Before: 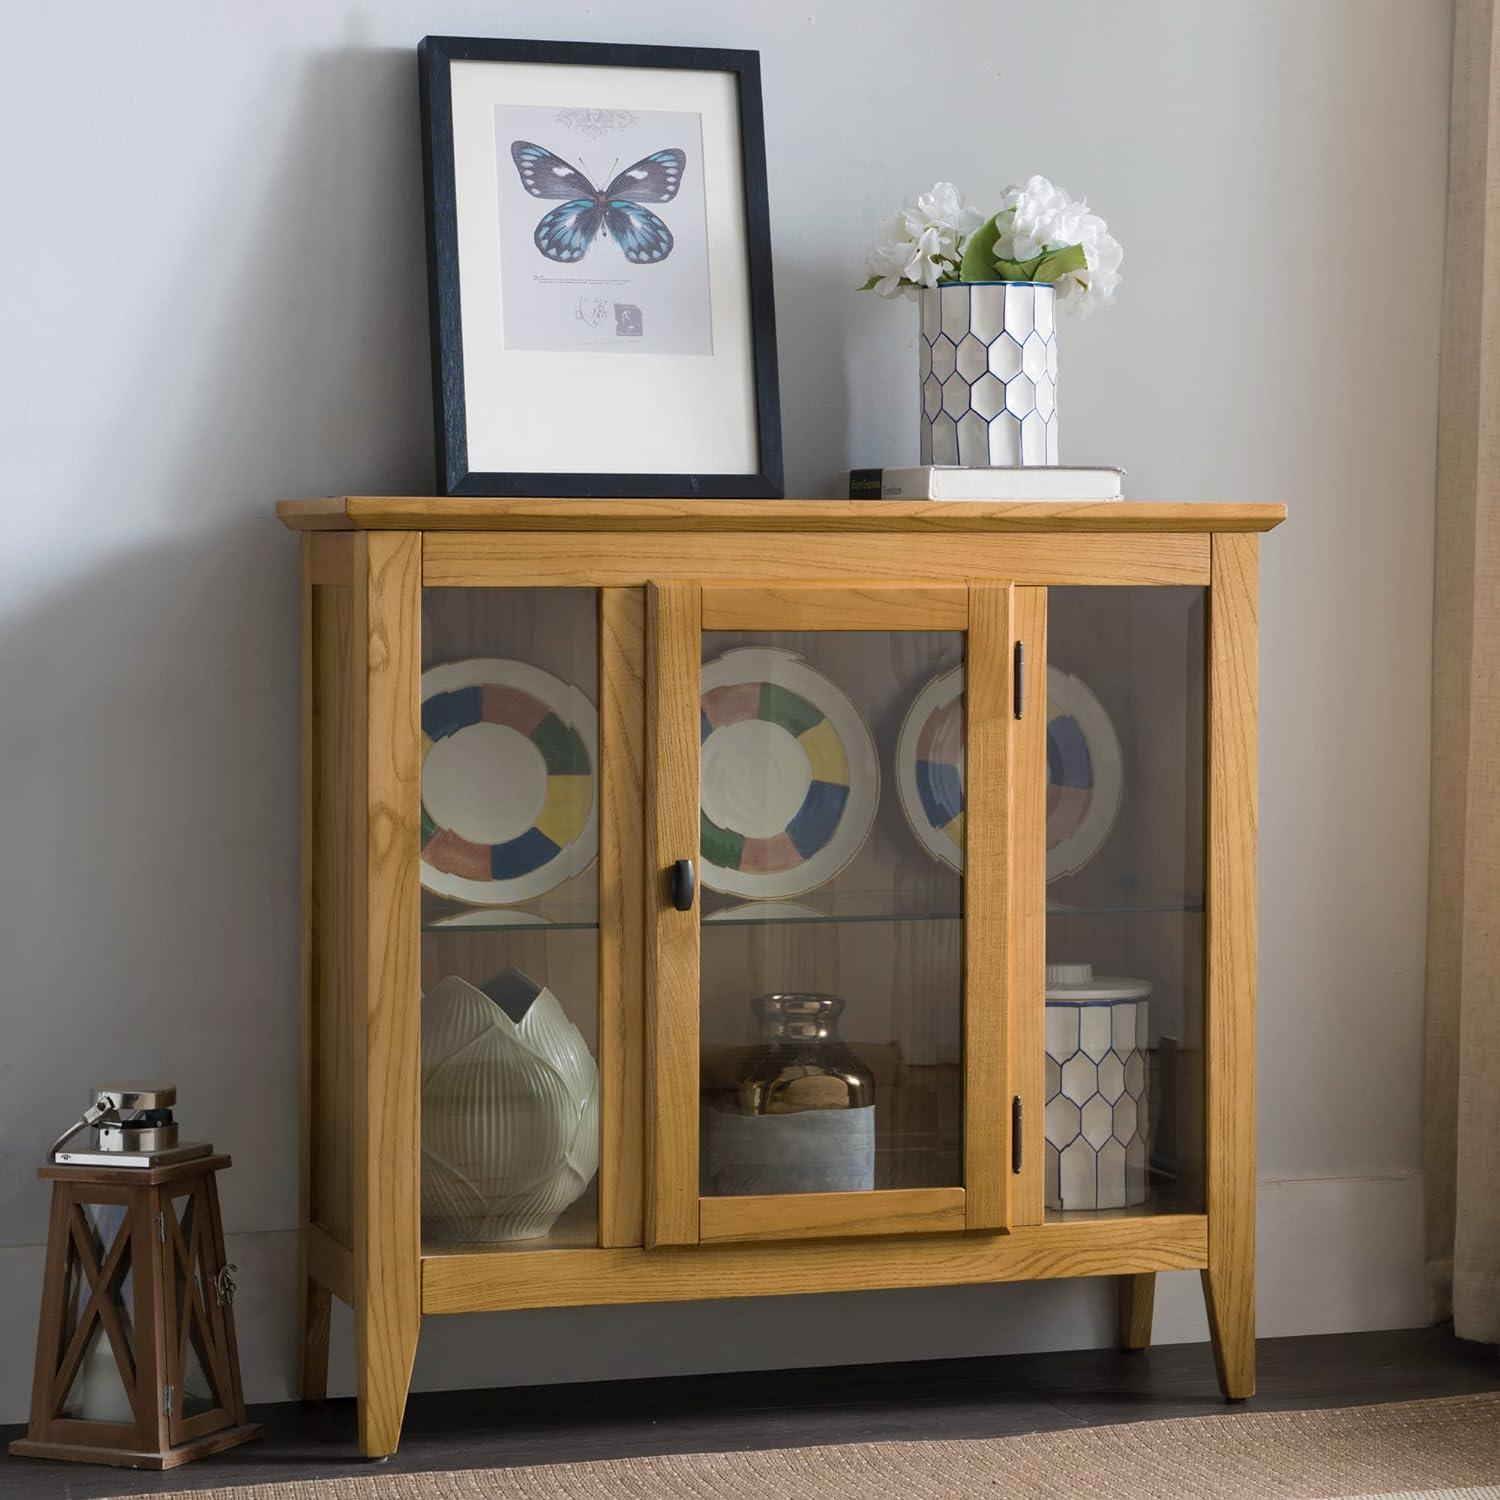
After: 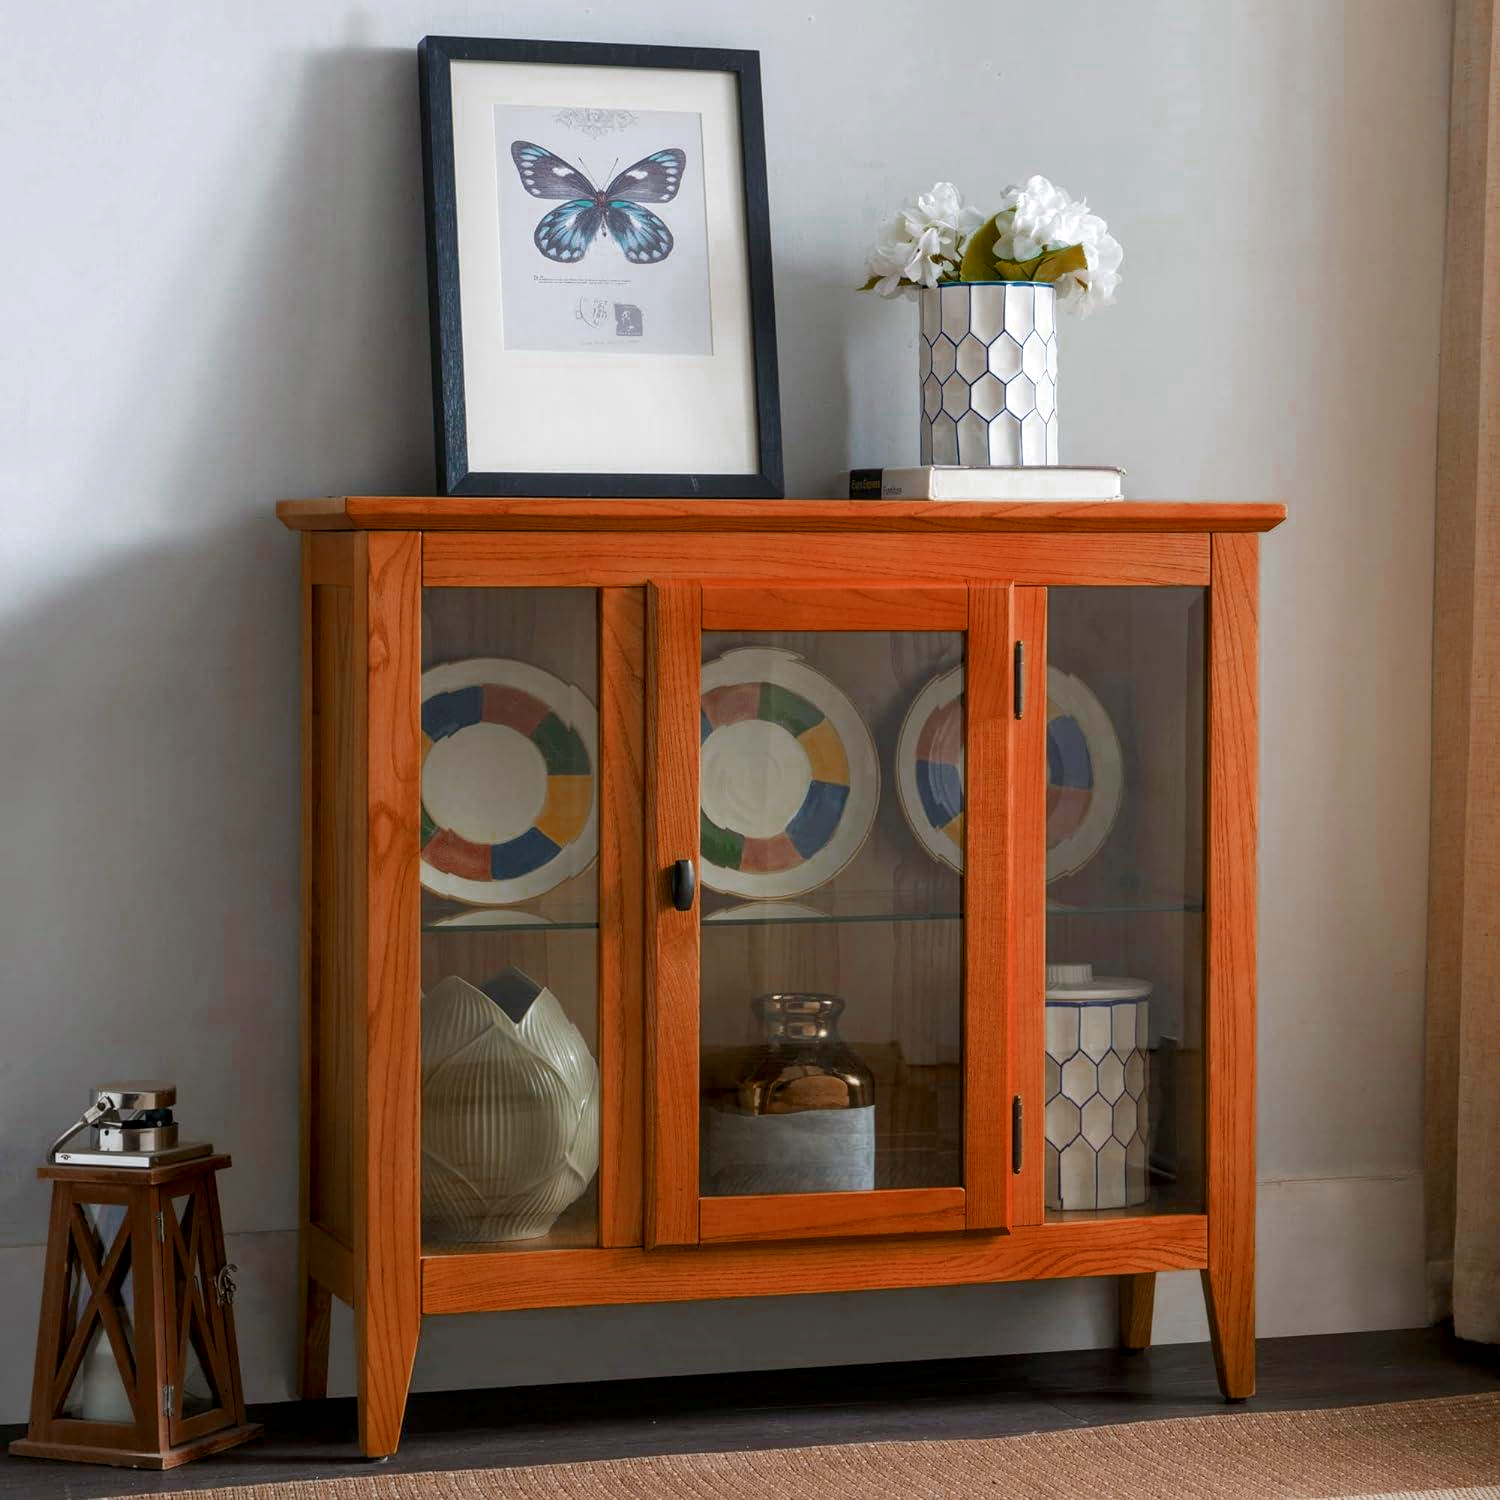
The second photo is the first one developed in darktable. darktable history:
local contrast: detail 130%
color balance rgb: linear chroma grading › global chroma 15%, perceptual saturation grading › global saturation 30%
color zones: curves: ch0 [(0, 0.299) (0.25, 0.383) (0.456, 0.352) (0.736, 0.571)]; ch1 [(0, 0.63) (0.151, 0.568) (0.254, 0.416) (0.47, 0.558) (0.732, 0.37) (0.909, 0.492)]; ch2 [(0.004, 0.604) (0.158, 0.443) (0.257, 0.403) (0.761, 0.468)]
